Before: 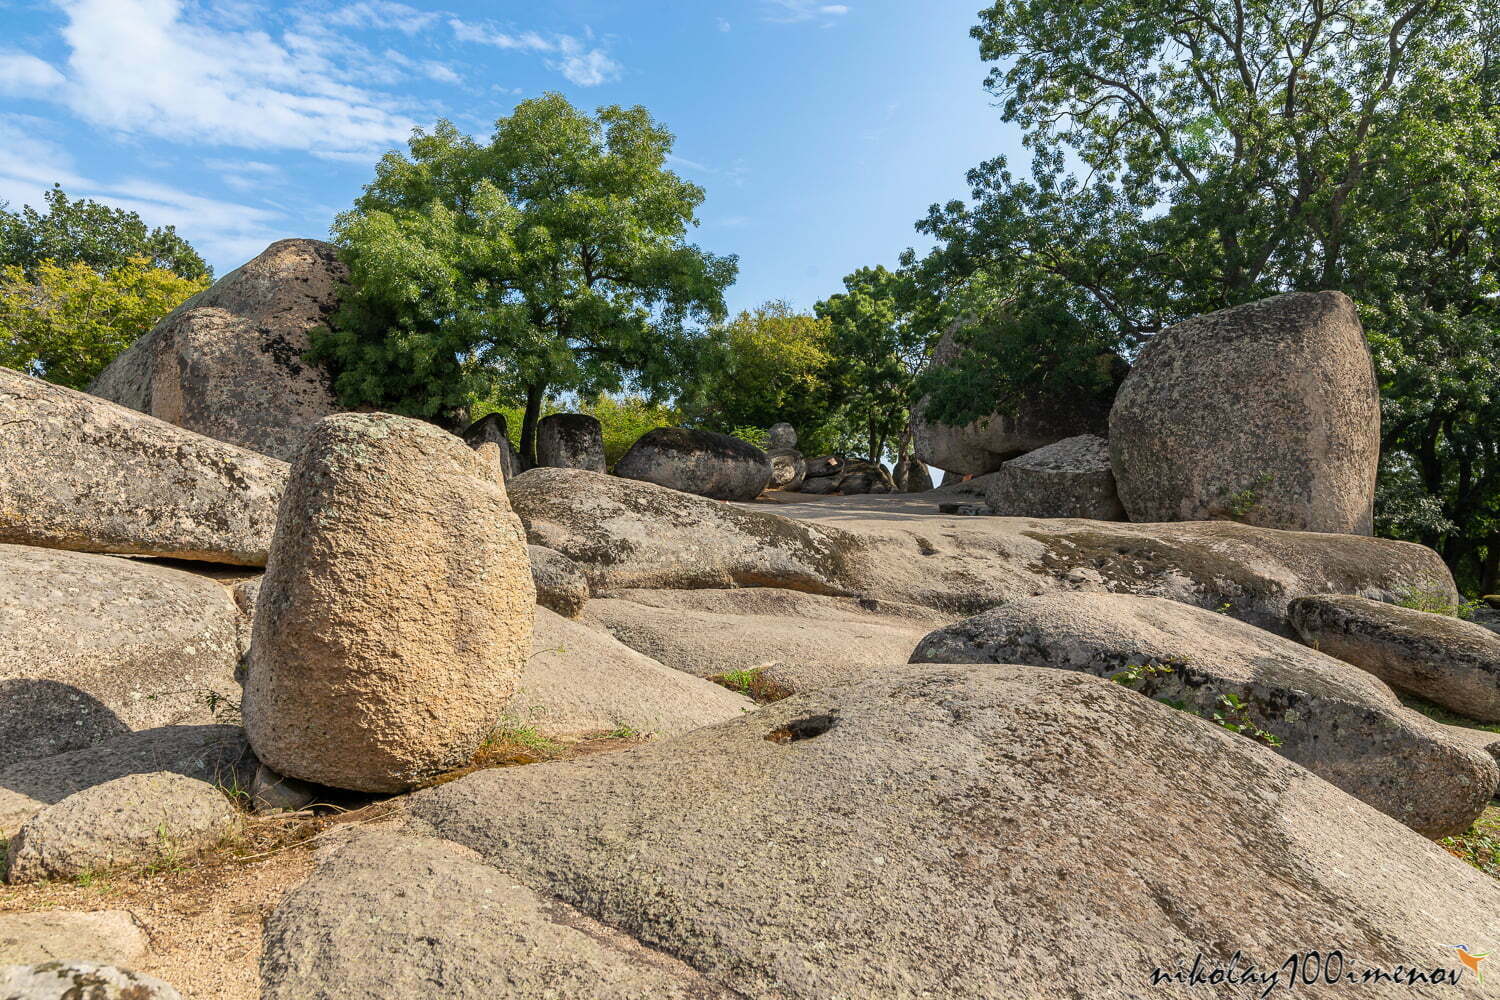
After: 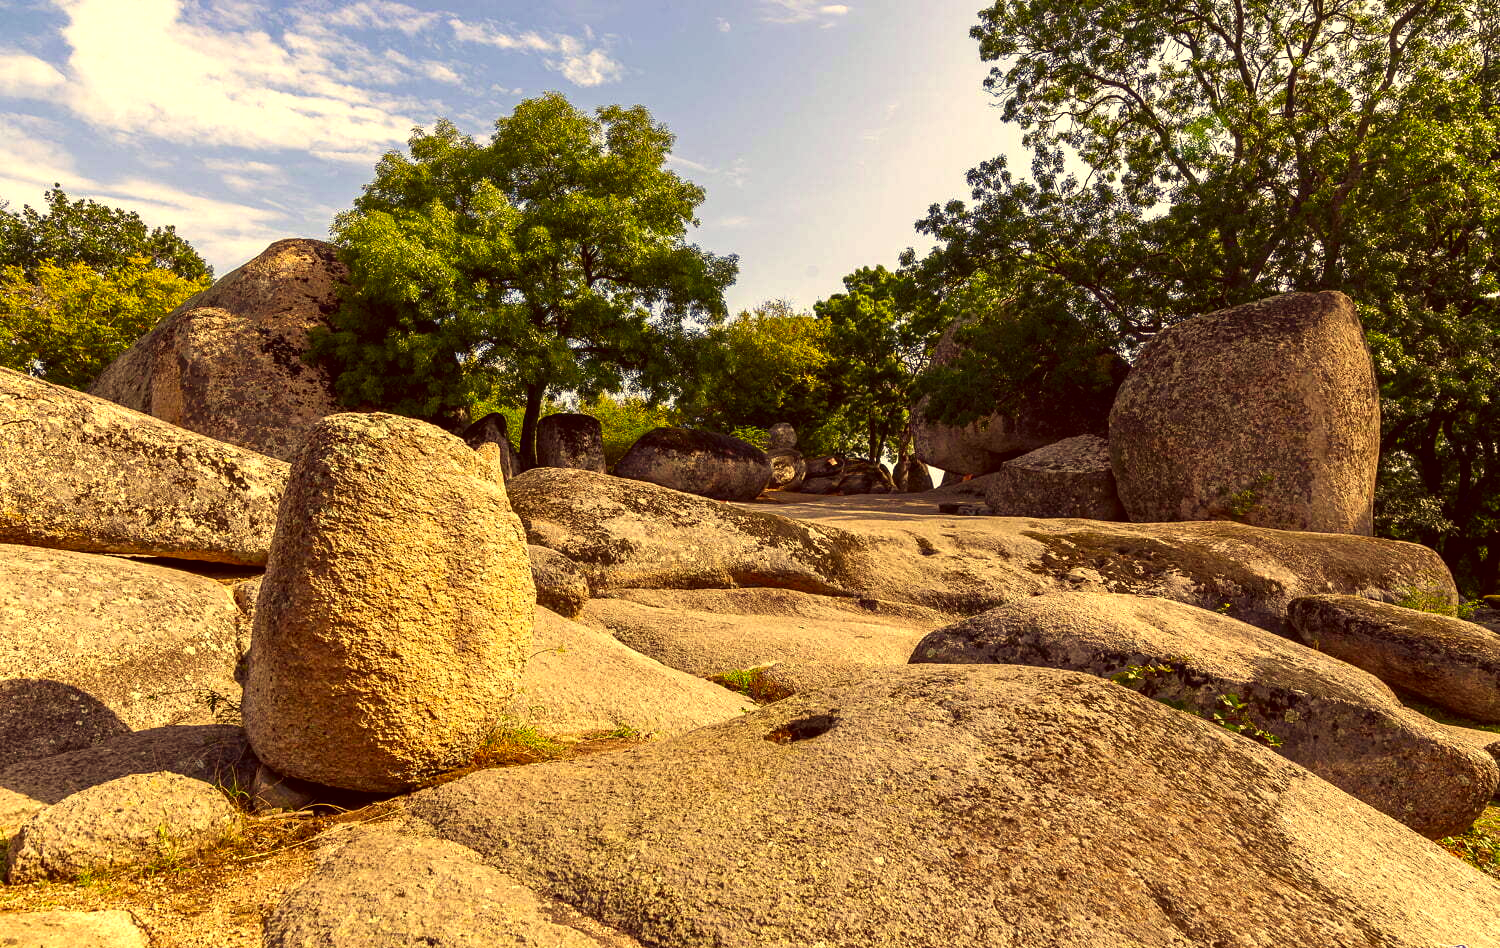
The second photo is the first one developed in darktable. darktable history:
crop and rotate: top 0.008%, bottom 5.182%
exposure: black level correction 0, exposure 0.499 EV, compensate highlight preservation false
color correction: highlights a* 9.86, highlights b* 38.64, shadows a* 14.69, shadows b* 3.08
contrast brightness saturation: brightness -0.208, saturation 0.081
